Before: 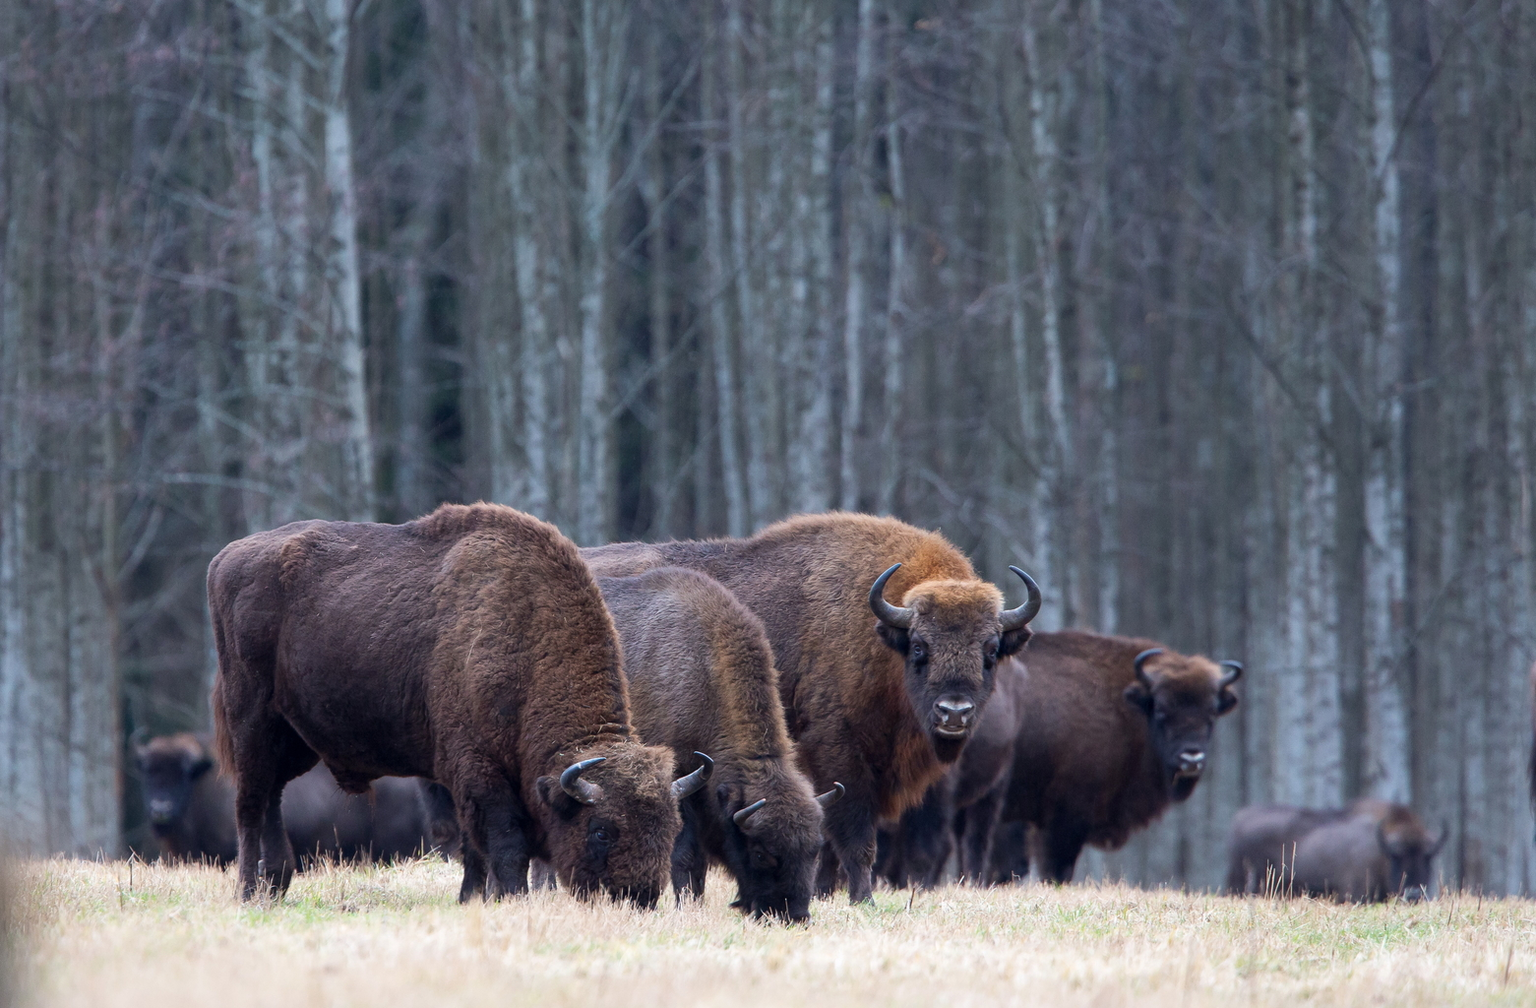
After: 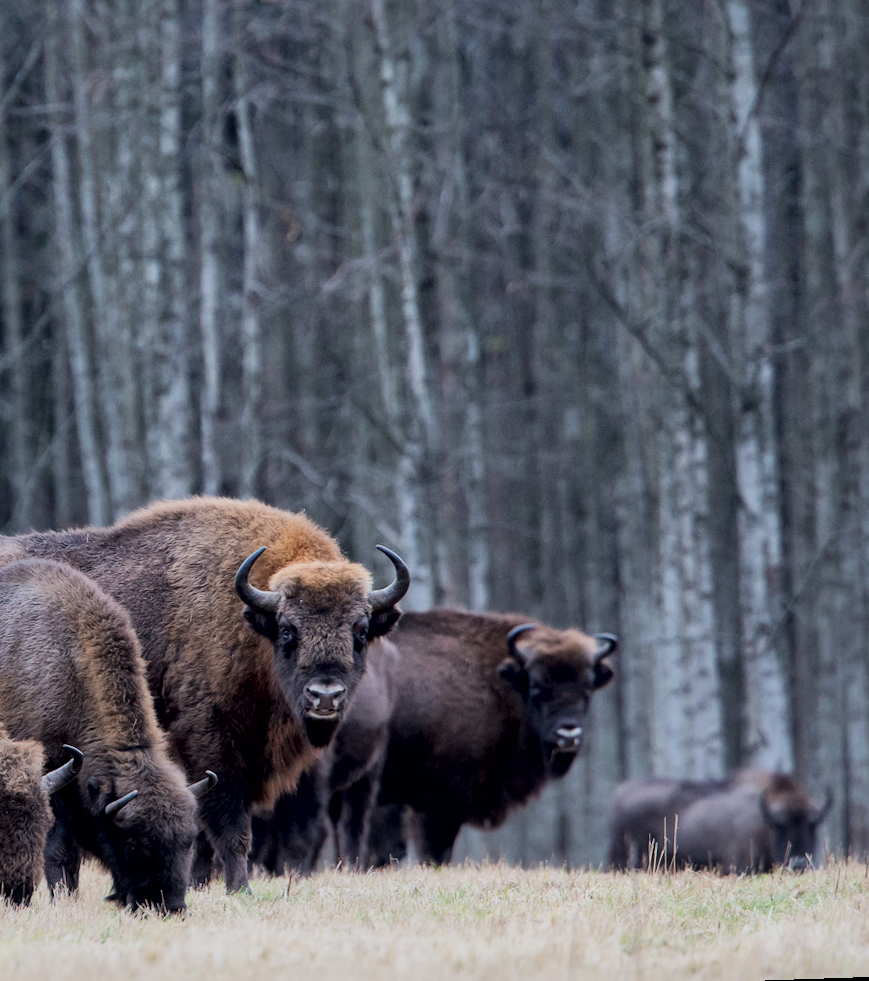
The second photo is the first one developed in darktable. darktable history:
crop: left 41.402%
rotate and perspective: rotation -2.12°, lens shift (vertical) 0.009, lens shift (horizontal) -0.008, automatic cropping original format, crop left 0.036, crop right 0.964, crop top 0.05, crop bottom 0.959
local contrast: mode bilateral grid, contrast 20, coarseness 50, detail 161%, midtone range 0.2
filmic rgb: black relative exposure -7.65 EV, white relative exposure 4.56 EV, hardness 3.61
